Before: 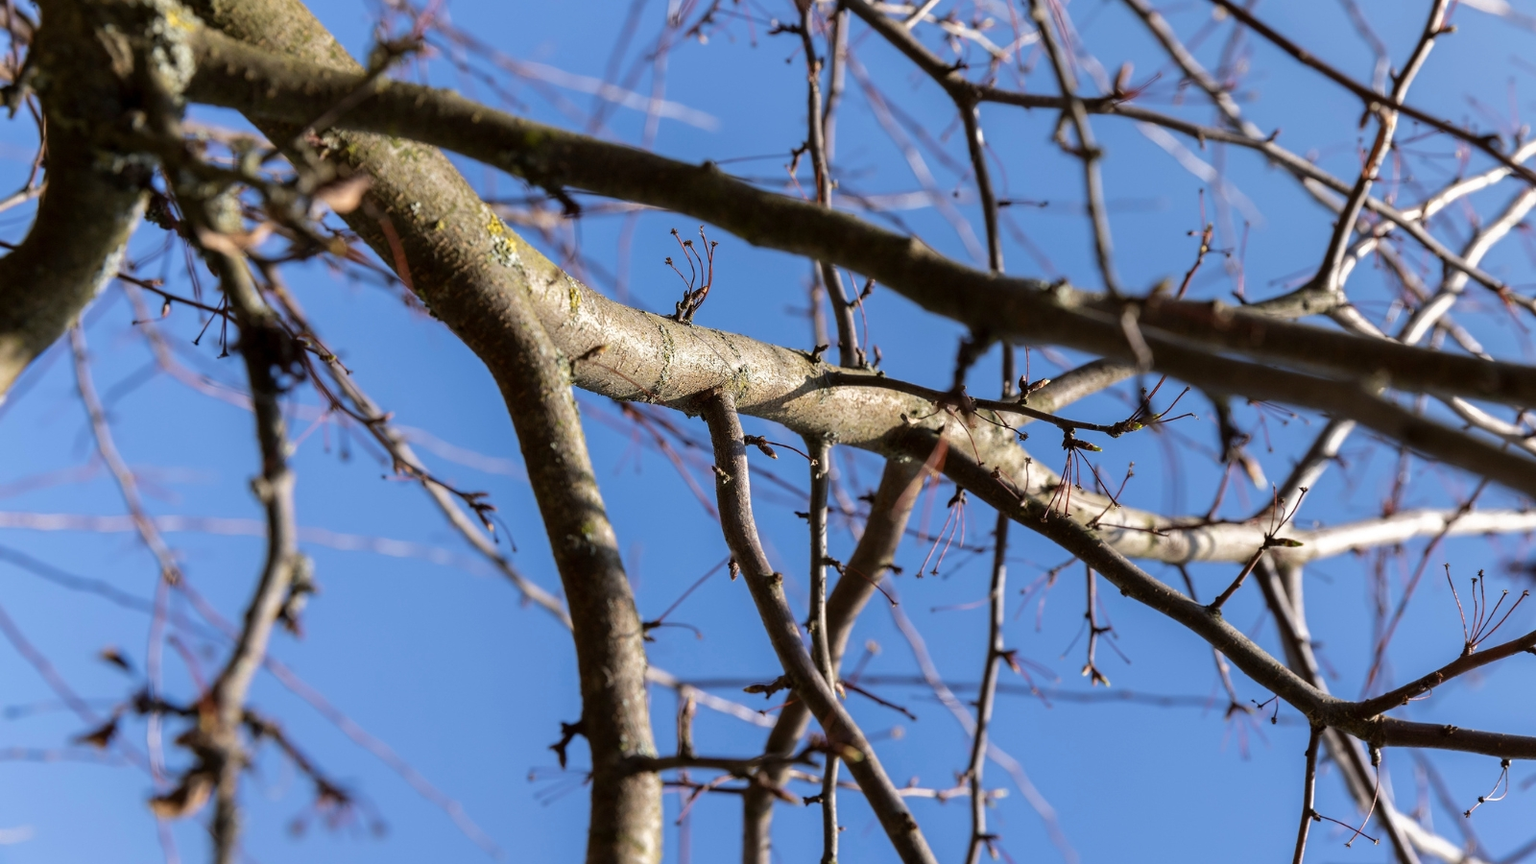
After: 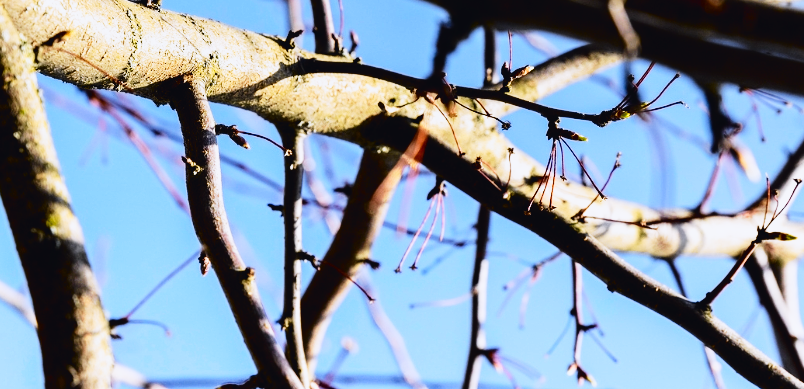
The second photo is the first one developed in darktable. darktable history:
tone curve: curves: ch0 [(0, 0.023) (0.104, 0.058) (0.21, 0.162) (0.469, 0.524) (0.579, 0.65) (0.725, 0.8) (0.858, 0.903) (1, 0.974)]; ch1 [(0, 0) (0.414, 0.395) (0.447, 0.447) (0.502, 0.501) (0.521, 0.512) (0.566, 0.566) (0.618, 0.61) (0.654, 0.642) (1, 1)]; ch2 [(0, 0) (0.369, 0.388) (0.437, 0.453) (0.492, 0.485) (0.524, 0.508) (0.553, 0.566) (0.583, 0.608) (1, 1)], color space Lab, independent channels, preserve colors none
white balance: red 1.009, blue 1.027
graduated density: rotation 5.63°, offset 76.9
color correction: saturation 1.11
crop: left 35.03%, top 36.625%, right 14.663%, bottom 20.057%
base curve: curves: ch0 [(0, 0) (0.007, 0.004) (0.027, 0.03) (0.046, 0.07) (0.207, 0.54) (0.442, 0.872) (0.673, 0.972) (1, 1)], preserve colors none
